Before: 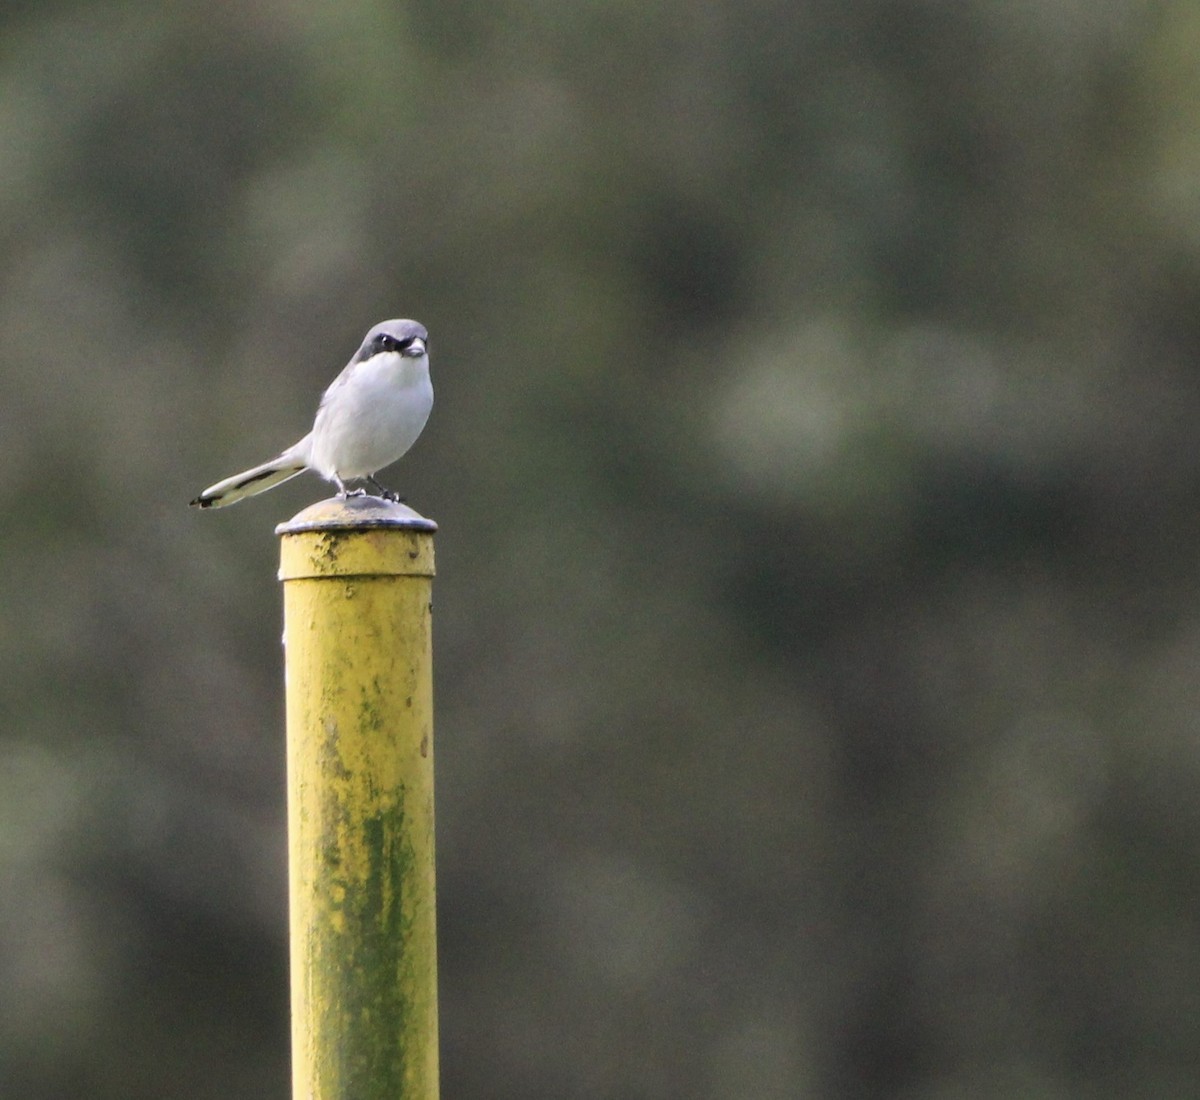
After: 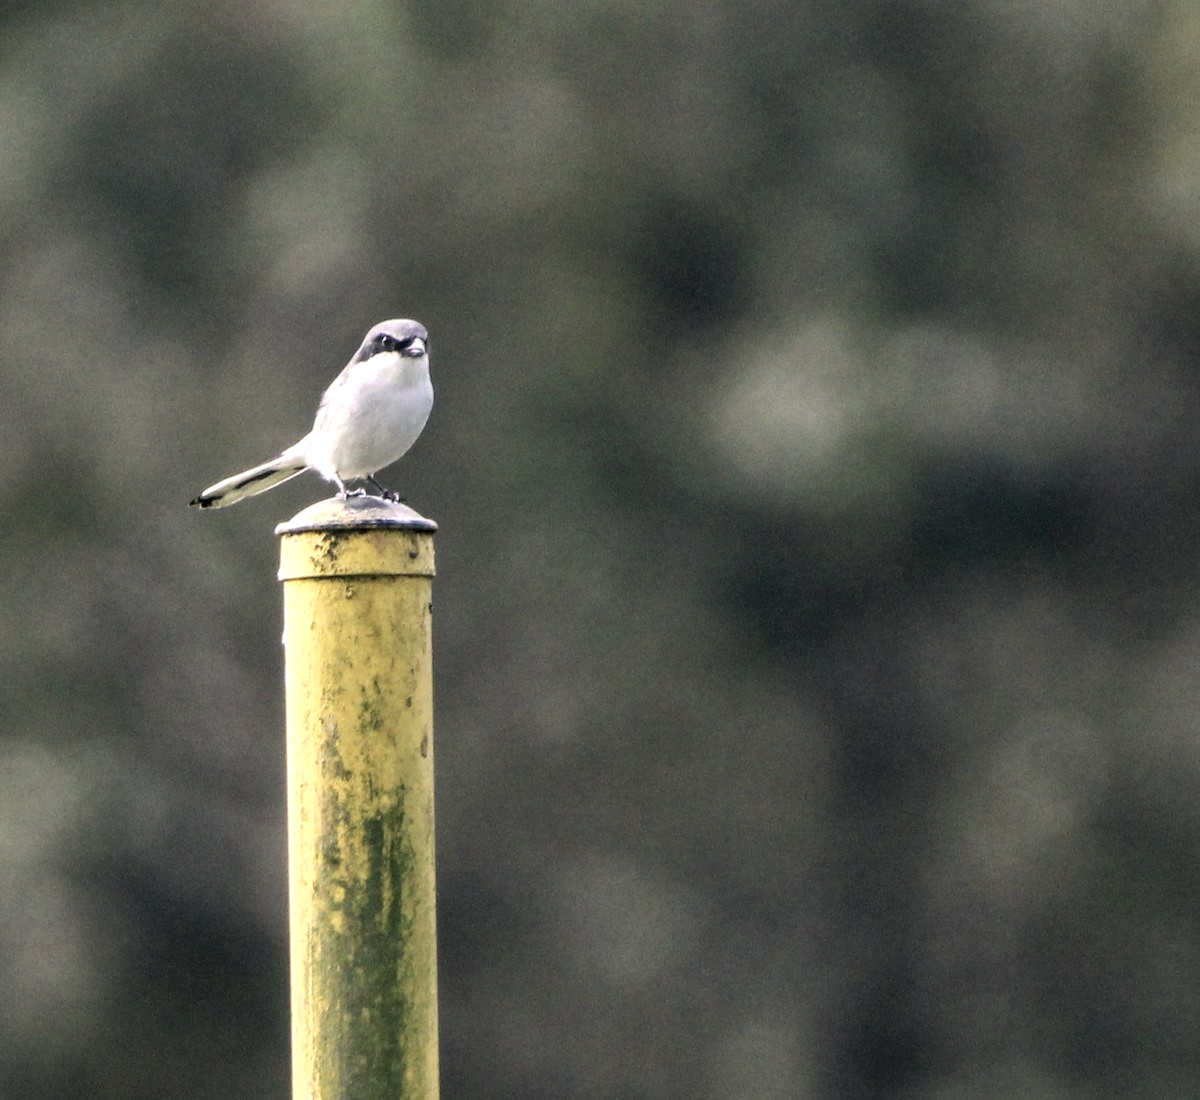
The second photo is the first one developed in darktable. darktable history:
local contrast: highlights 60%, shadows 59%, detail 160%
color correction: highlights a* 2.82, highlights b* 5.02, shadows a* -1.99, shadows b* -4.85, saturation 0.813
